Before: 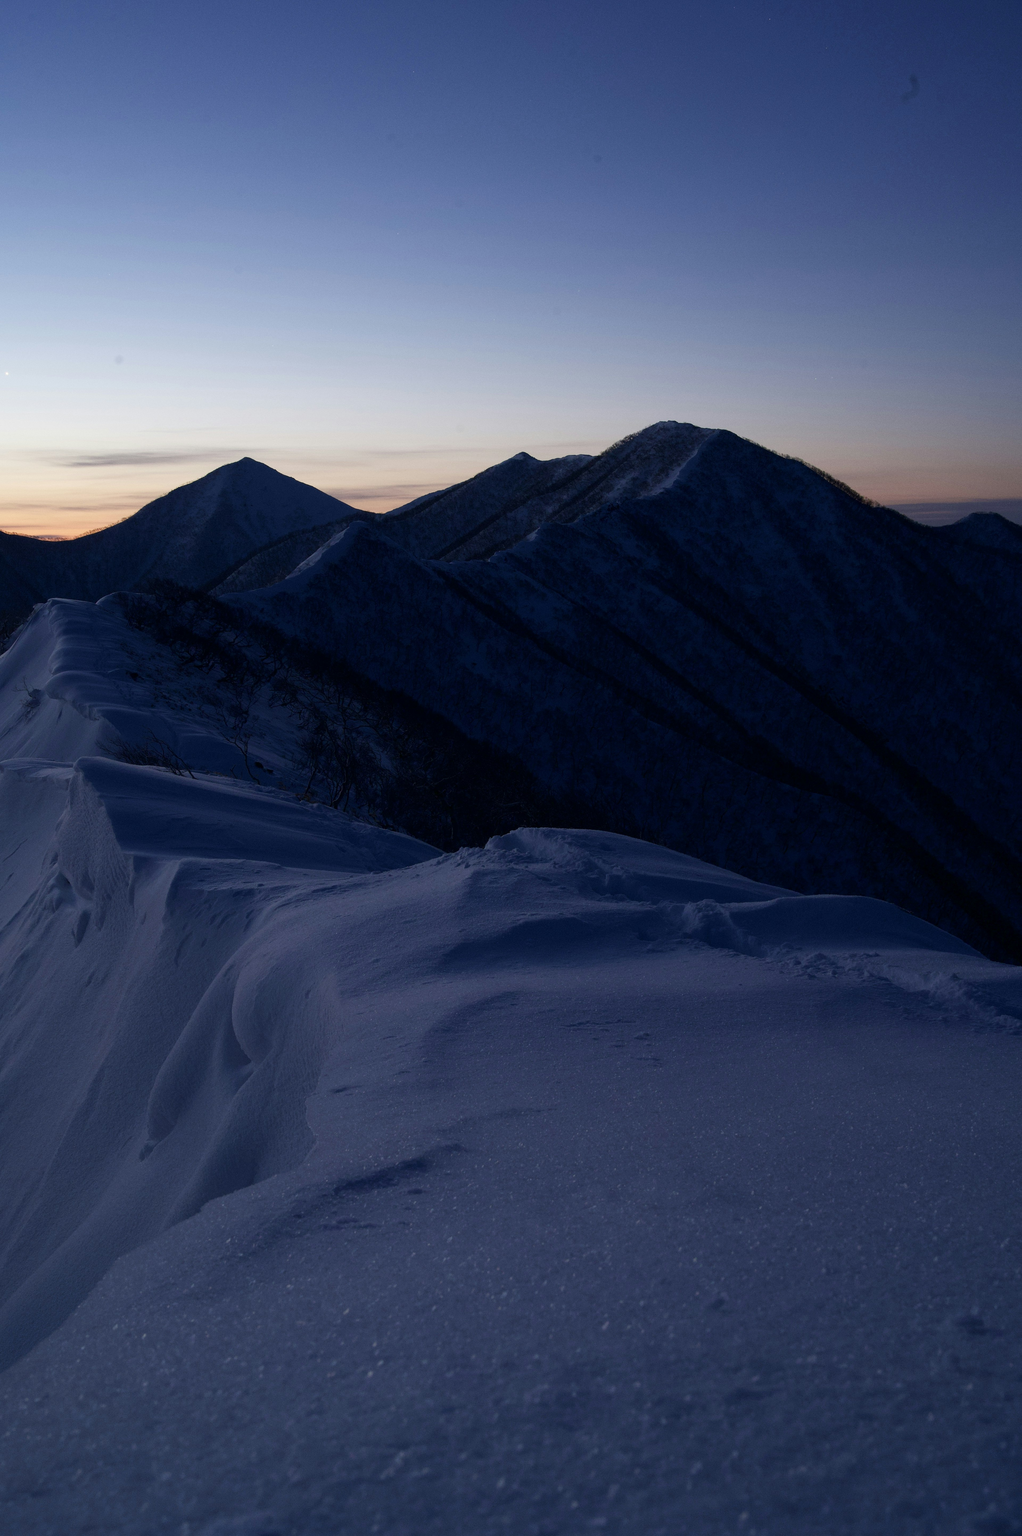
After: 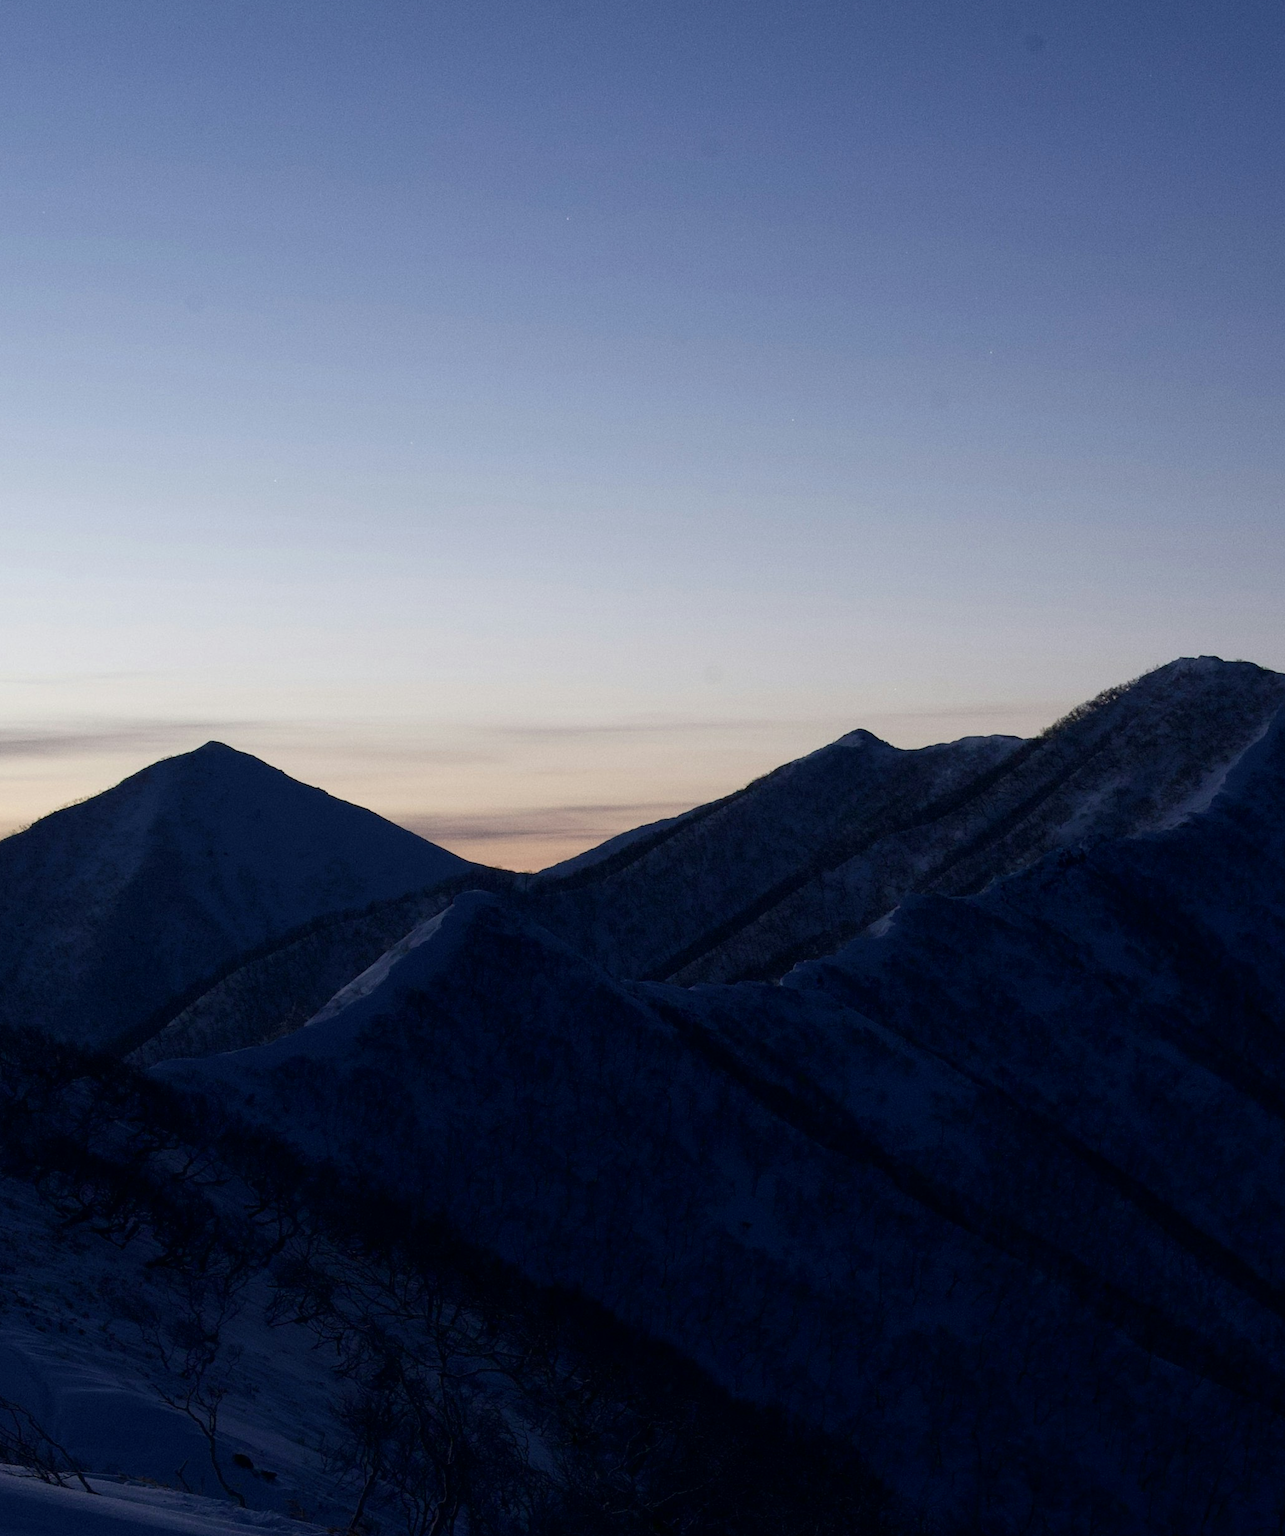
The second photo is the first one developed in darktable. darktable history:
color correction: highlights a* -0.092, highlights b* 0.145
contrast brightness saturation: contrast 0.026, brightness -0.043
crop: left 15.198%, top 9.133%, right 30.974%, bottom 48.094%
